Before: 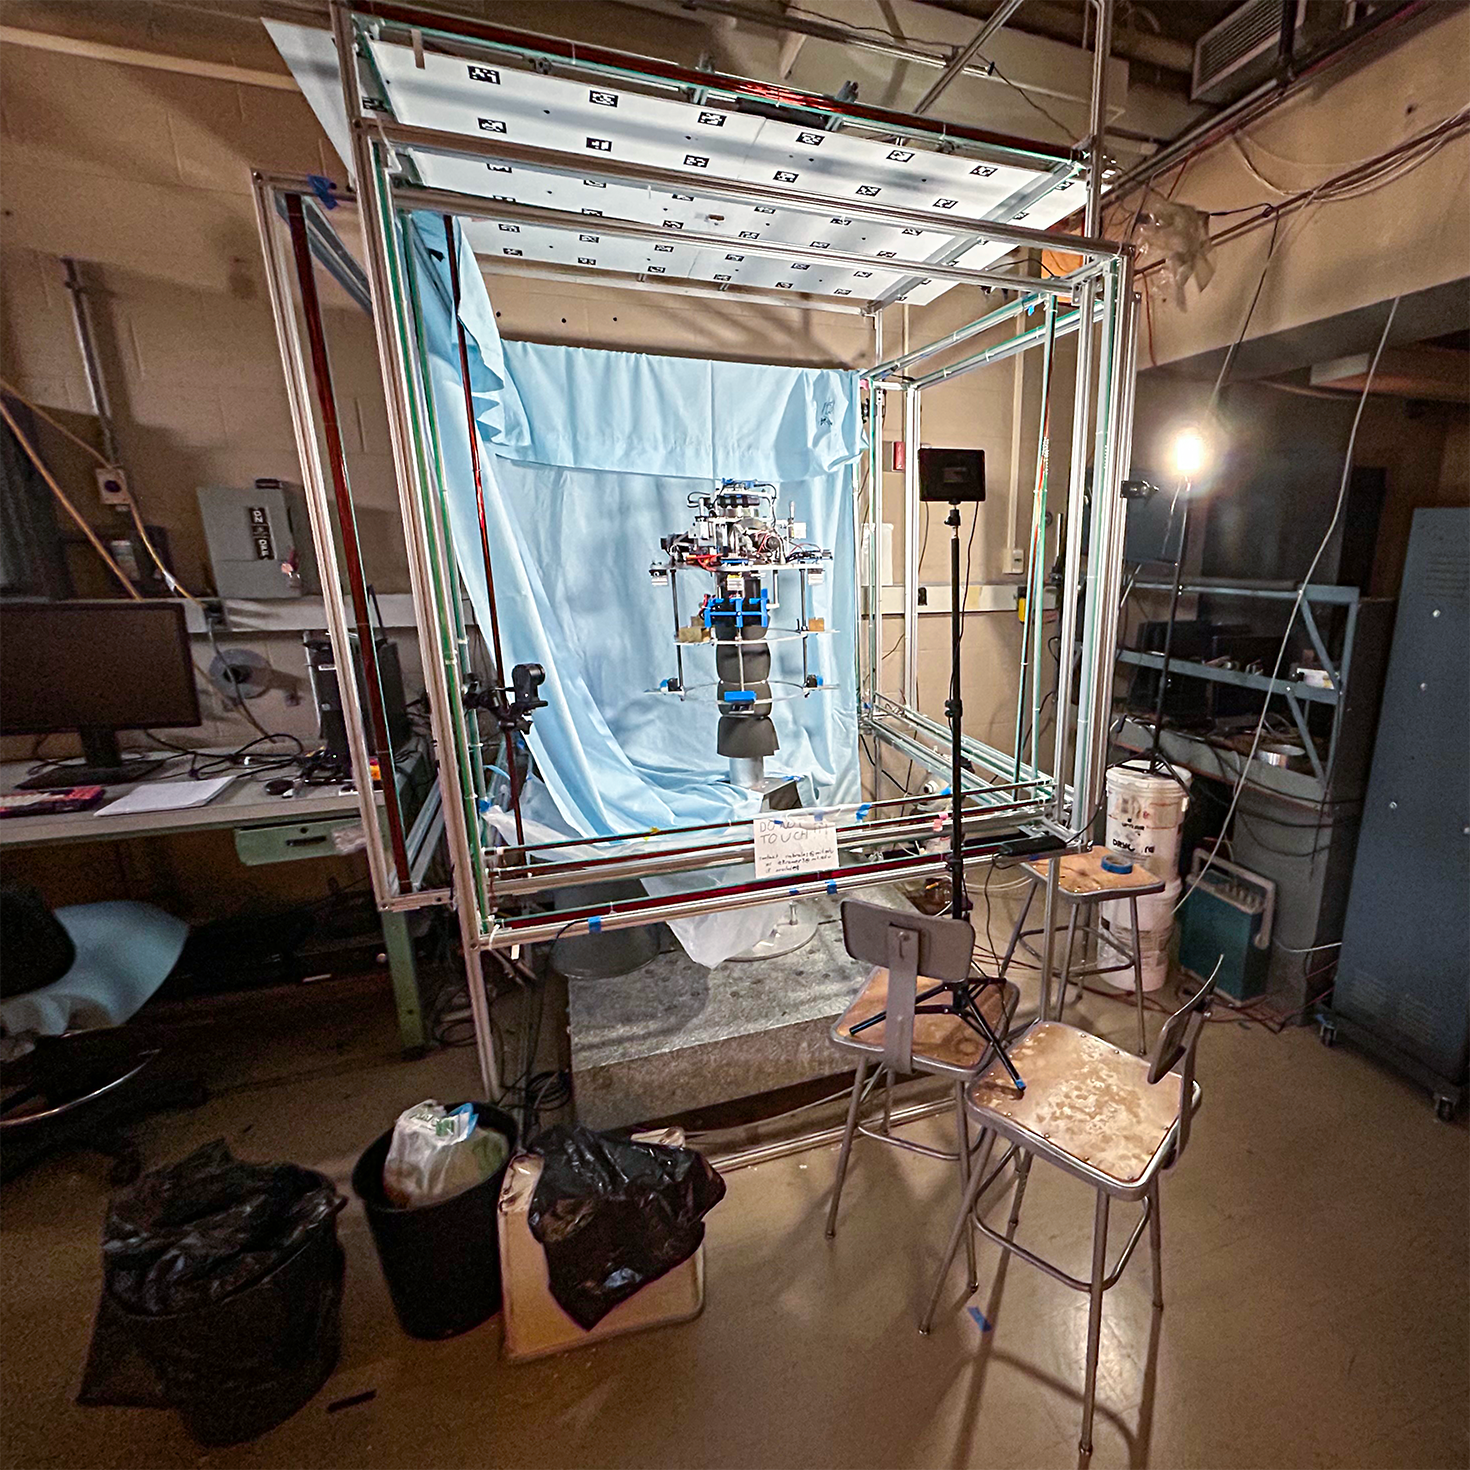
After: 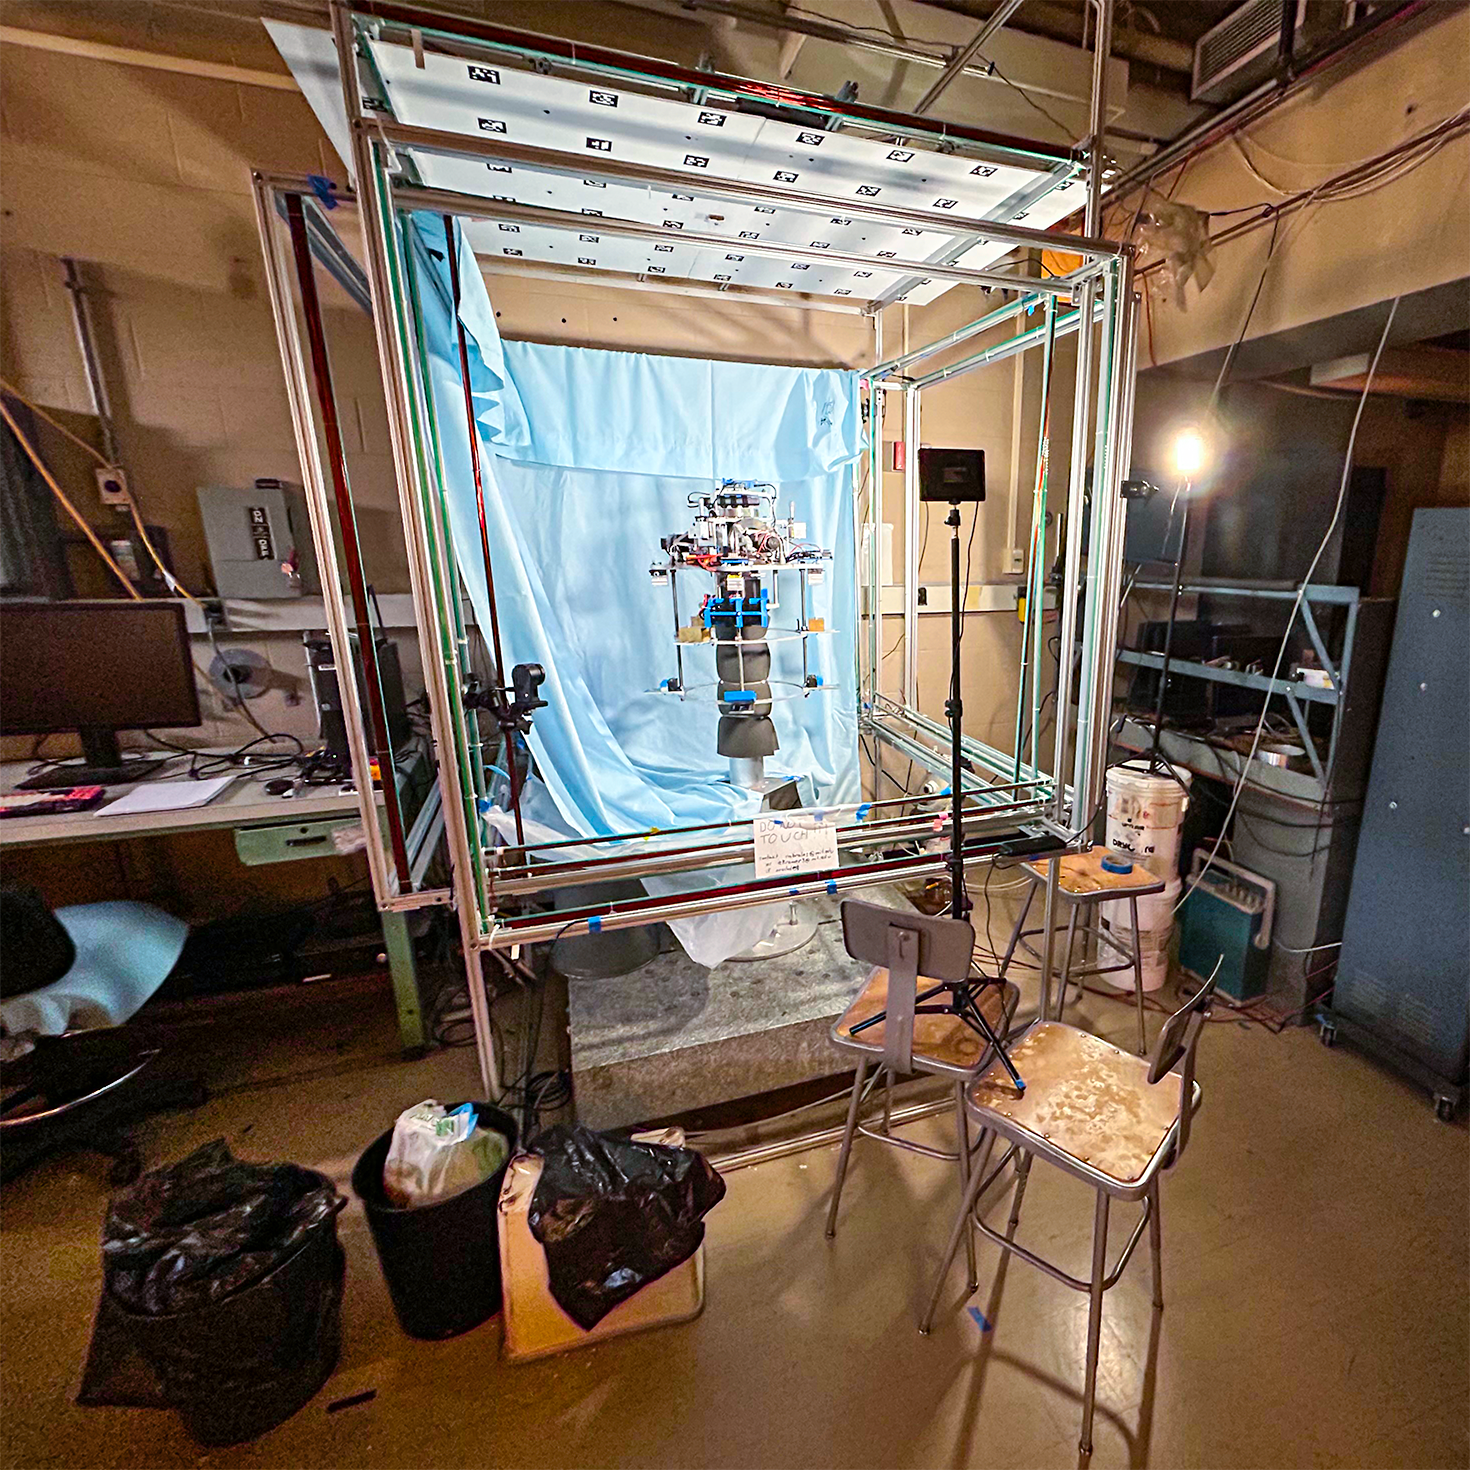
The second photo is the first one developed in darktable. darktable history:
color balance rgb: perceptual saturation grading › global saturation 25%, global vibrance 20%
shadows and highlights: highlights 70.7, soften with gaussian
